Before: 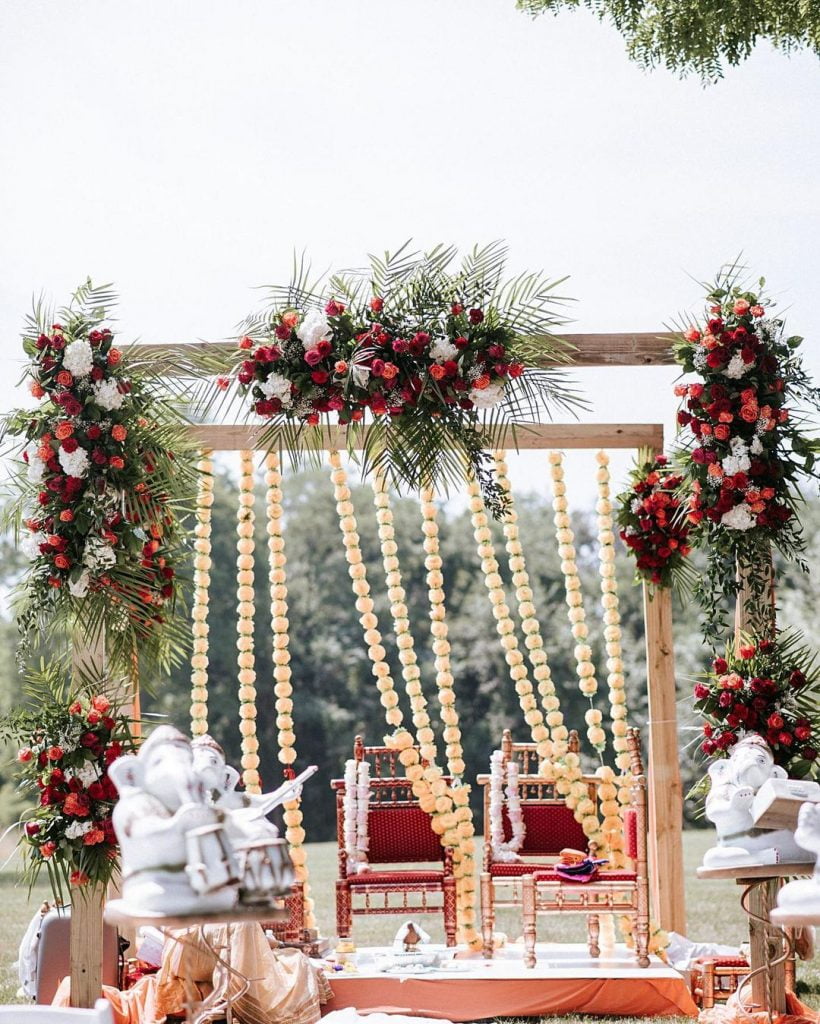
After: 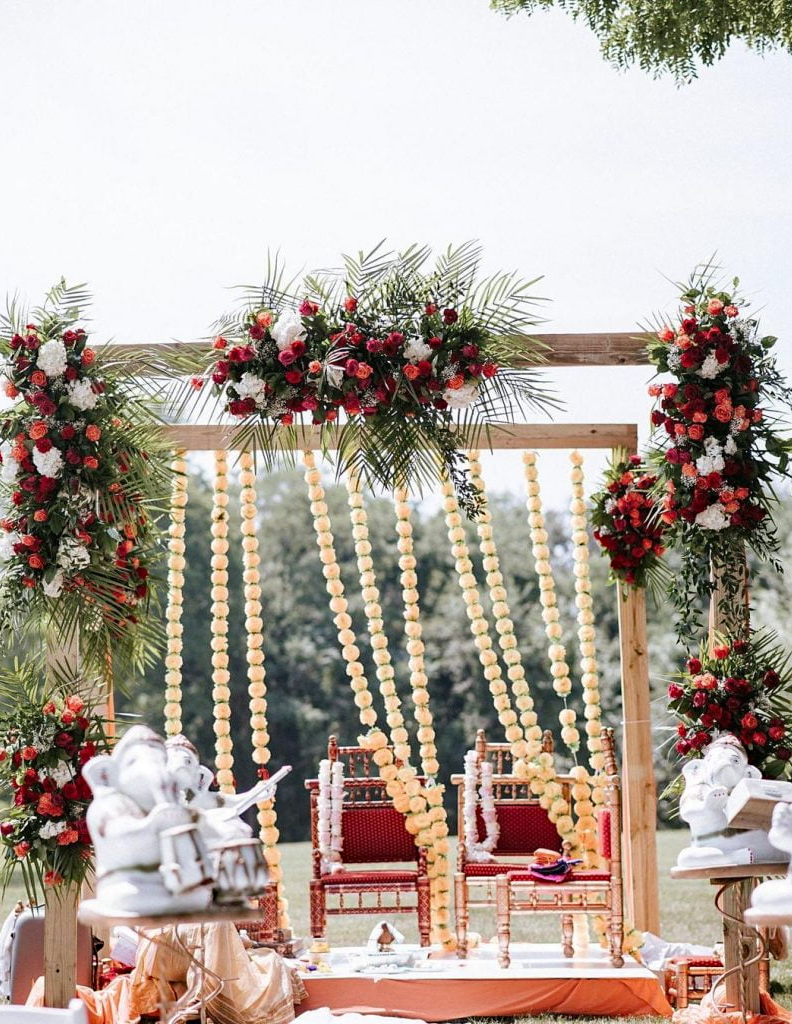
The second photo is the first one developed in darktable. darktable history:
haze removal: compatibility mode true, adaptive false
crop and rotate: left 3.324%
